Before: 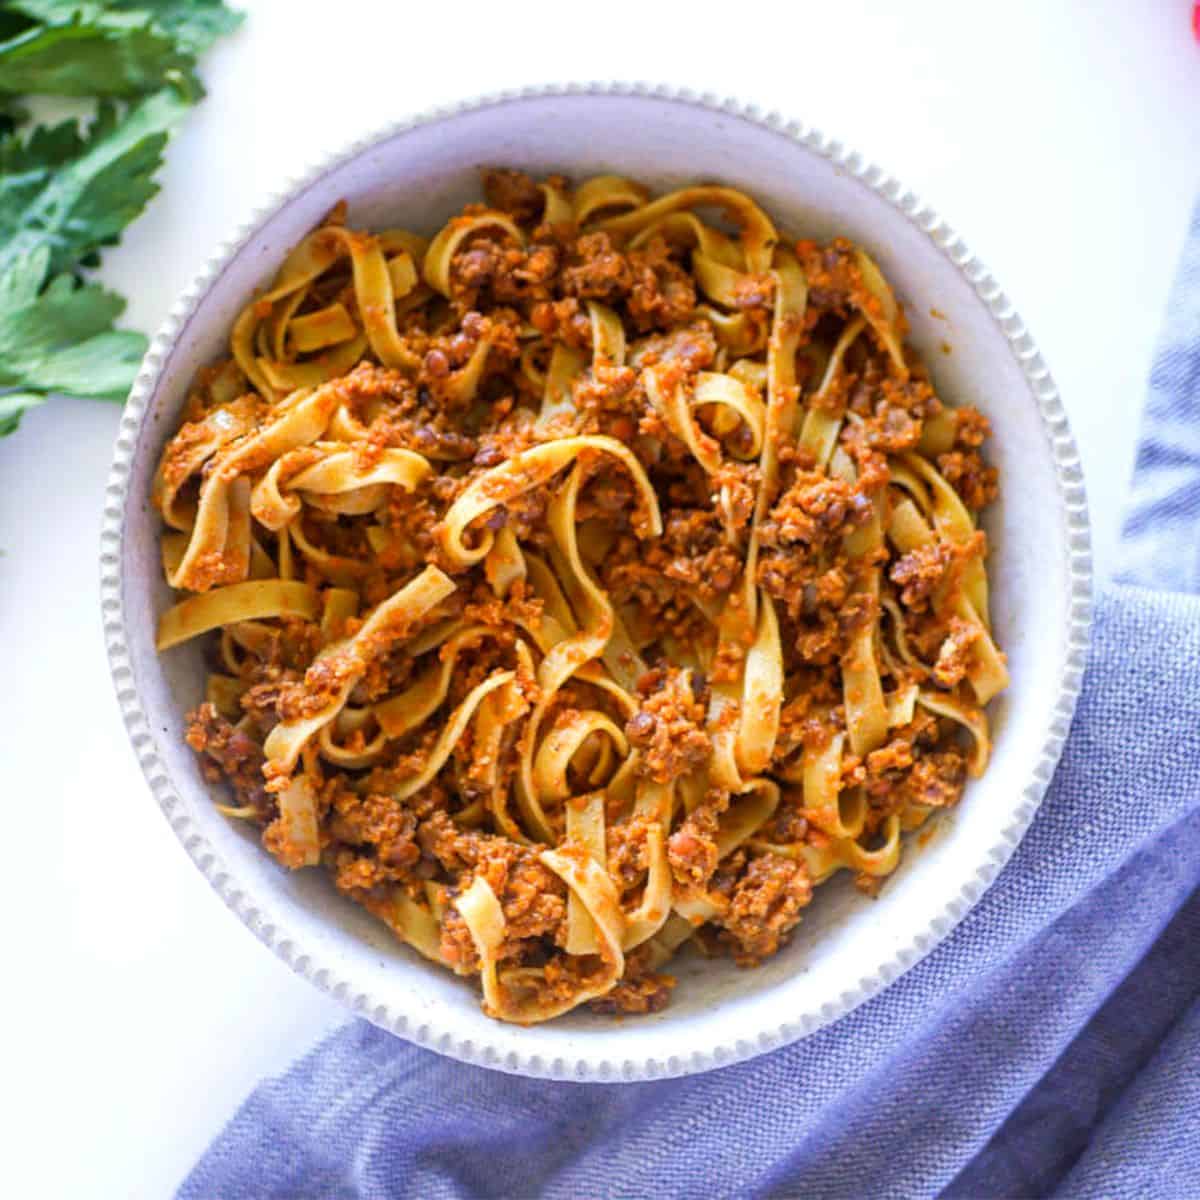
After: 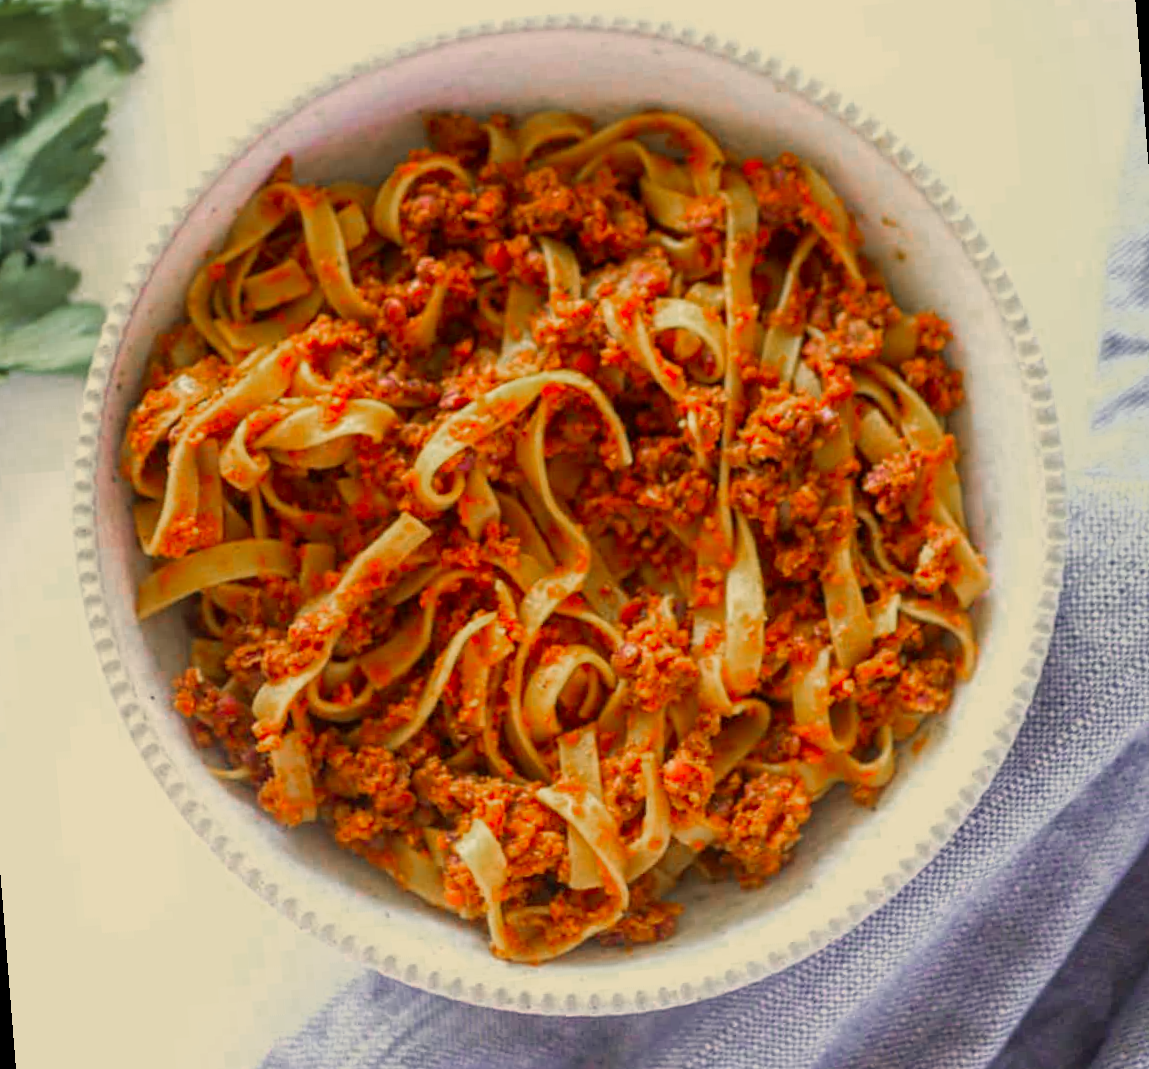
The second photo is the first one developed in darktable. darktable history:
white balance: red 1.08, blue 0.791
rotate and perspective: rotation -4.57°, crop left 0.054, crop right 0.944, crop top 0.087, crop bottom 0.914
color zones: curves: ch0 [(0, 0.48) (0.209, 0.398) (0.305, 0.332) (0.429, 0.493) (0.571, 0.5) (0.714, 0.5) (0.857, 0.5) (1, 0.48)]; ch1 [(0, 0.736) (0.143, 0.625) (0.225, 0.371) (0.429, 0.256) (0.571, 0.241) (0.714, 0.213) (0.857, 0.48) (1, 0.736)]; ch2 [(0, 0.448) (0.143, 0.498) (0.286, 0.5) (0.429, 0.5) (0.571, 0.5) (0.714, 0.5) (0.857, 0.5) (1, 0.448)]
